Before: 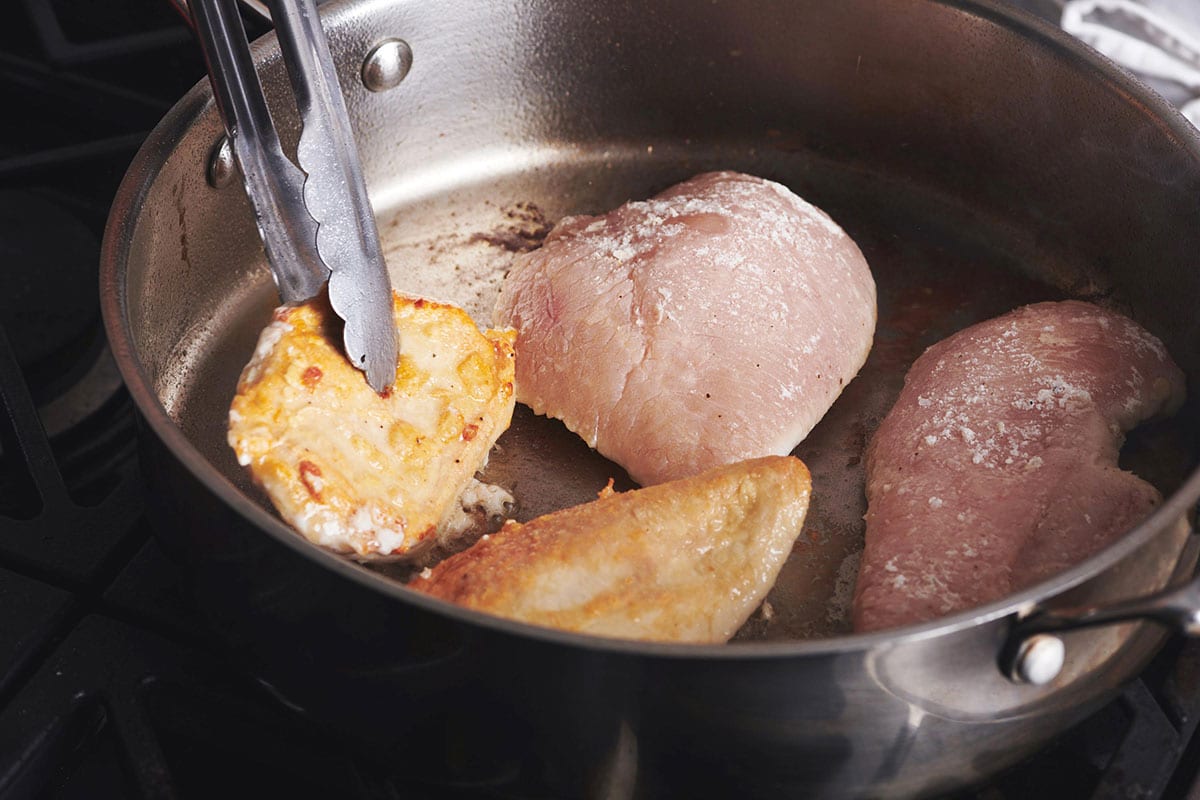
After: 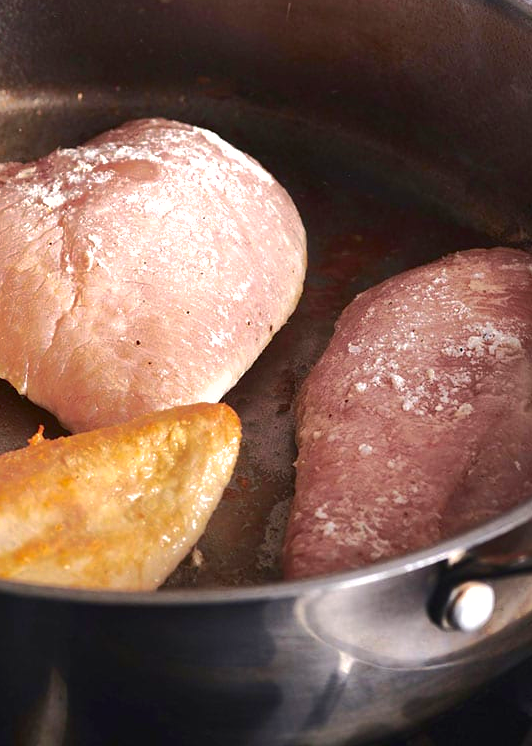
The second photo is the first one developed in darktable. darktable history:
exposure: exposure 0.649 EV, compensate exposure bias true, compensate highlight preservation false
contrast brightness saturation: contrast 0.204, brightness -0.101, saturation 0.102
crop: left 47.516%, top 6.644%, right 8.088%
shadows and highlights: shadows 39.64, highlights -59.71
